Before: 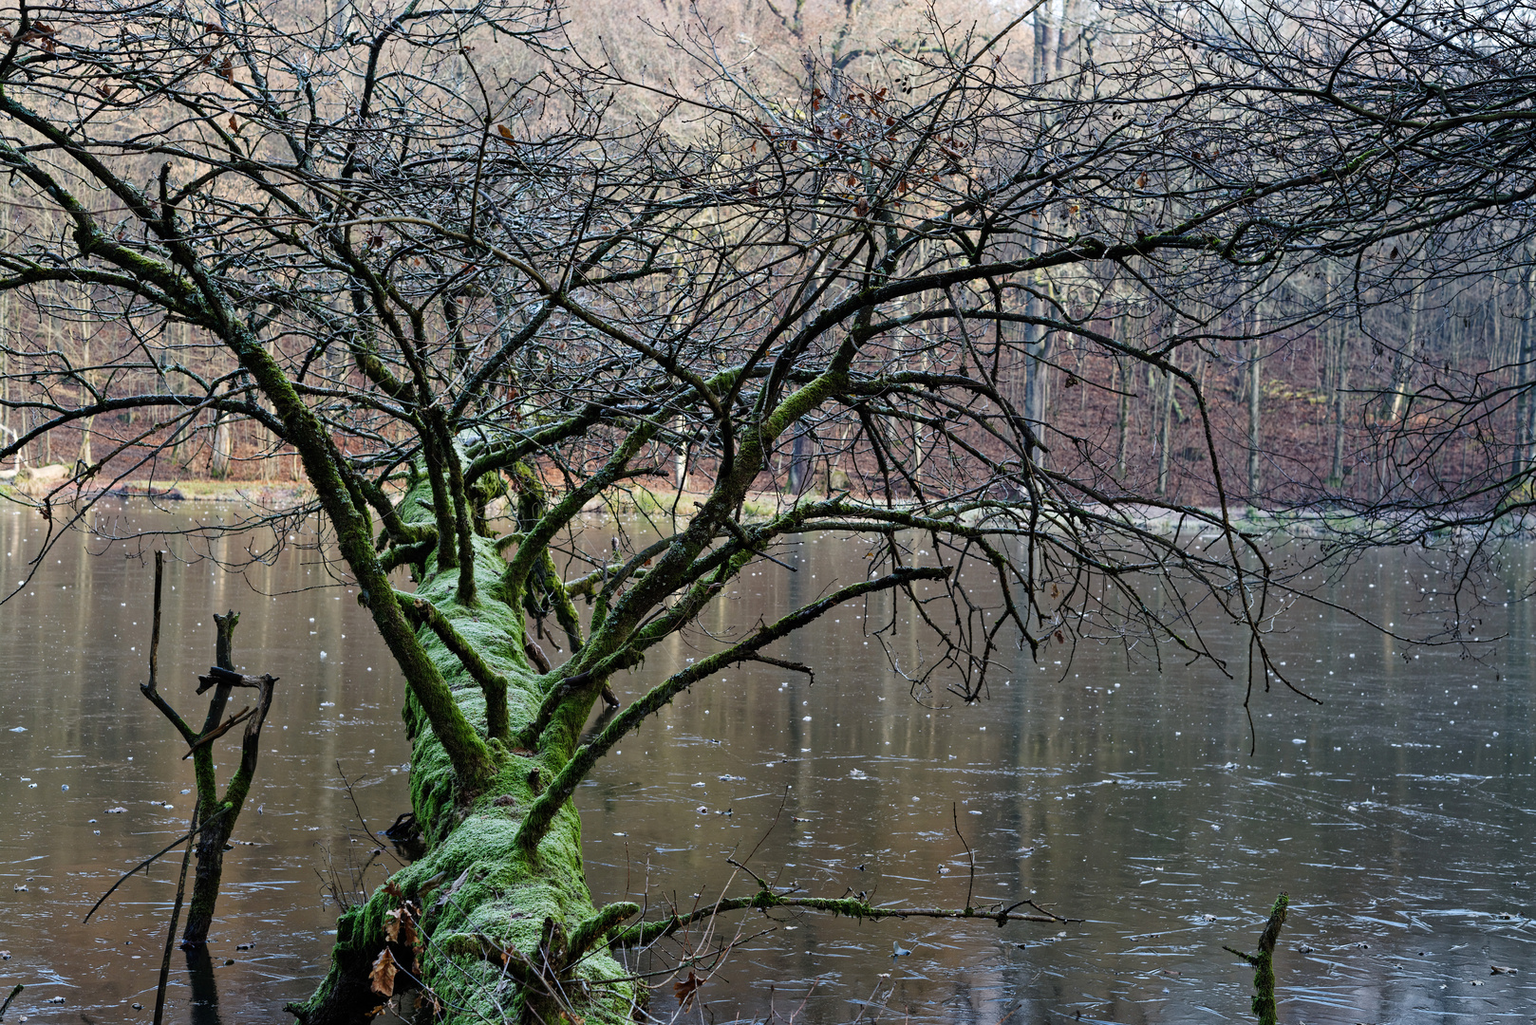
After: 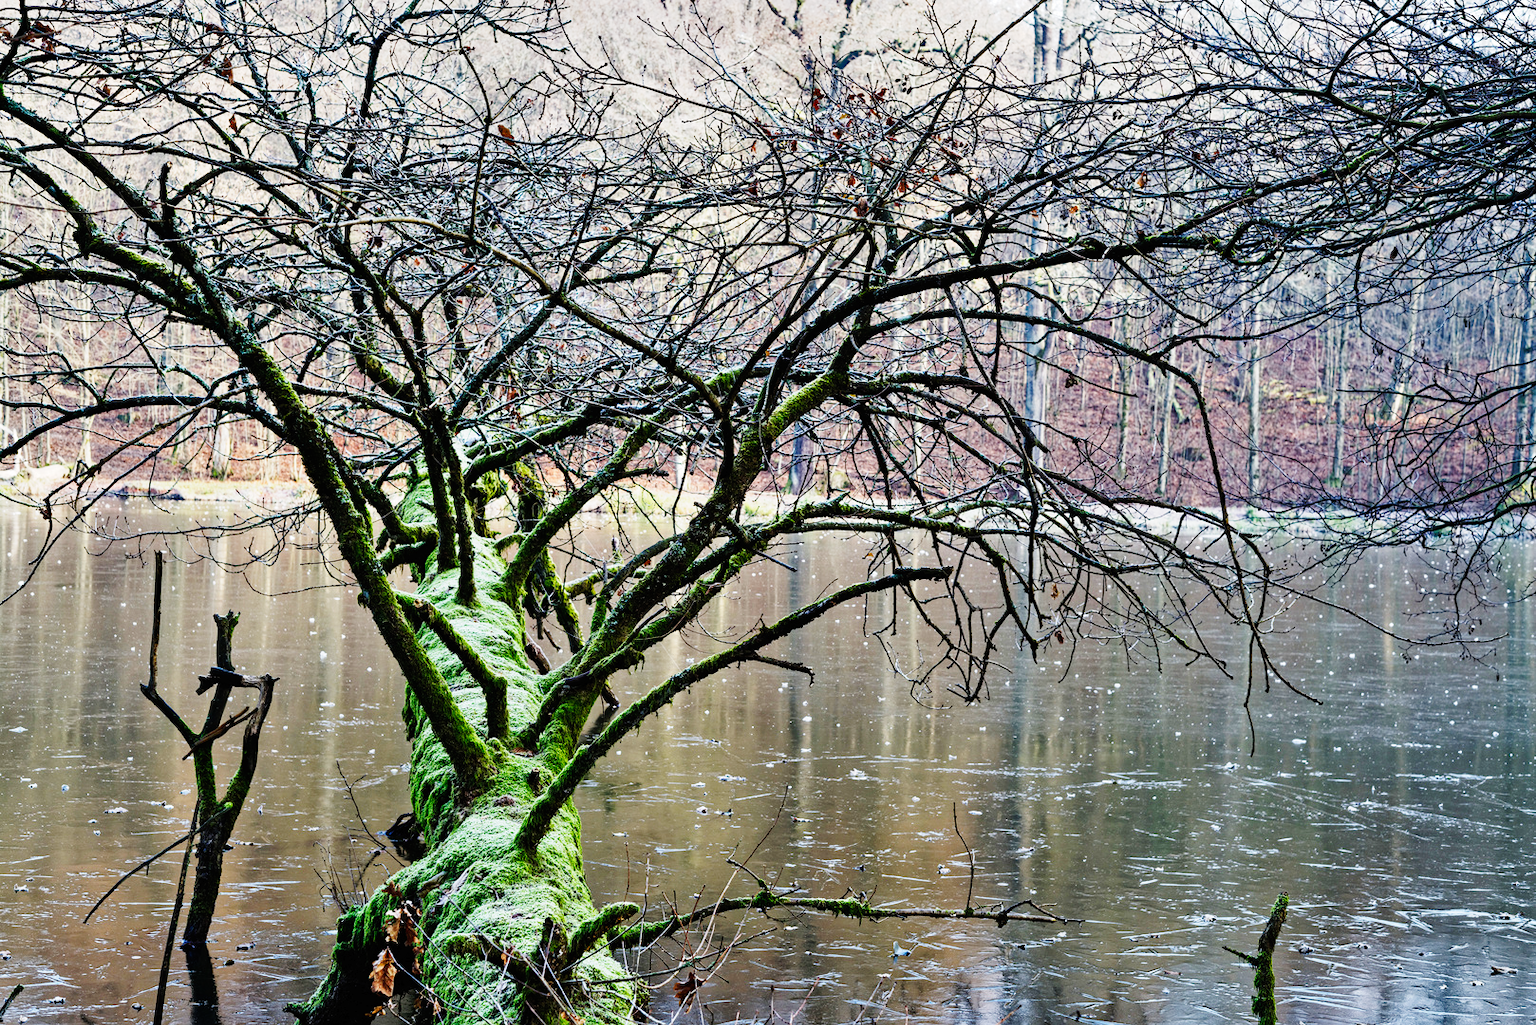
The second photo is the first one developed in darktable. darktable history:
shadows and highlights: radius 108.52, shadows 40.68, highlights -72.88, low approximation 0.01, soften with gaussian
base curve: curves: ch0 [(0, 0) (0, 0.001) (0.001, 0.001) (0.004, 0.002) (0.007, 0.004) (0.015, 0.013) (0.033, 0.045) (0.052, 0.096) (0.075, 0.17) (0.099, 0.241) (0.163, 0.42) (0.219, 0.55) (0.259, 0.616) (0.327, 0.722) (0.365, 0.765) (0.522, 0.873) (0.547, 0.881) (0.689, 0.919) (0.826, 0.952) (1, 1)], preserve colors none
